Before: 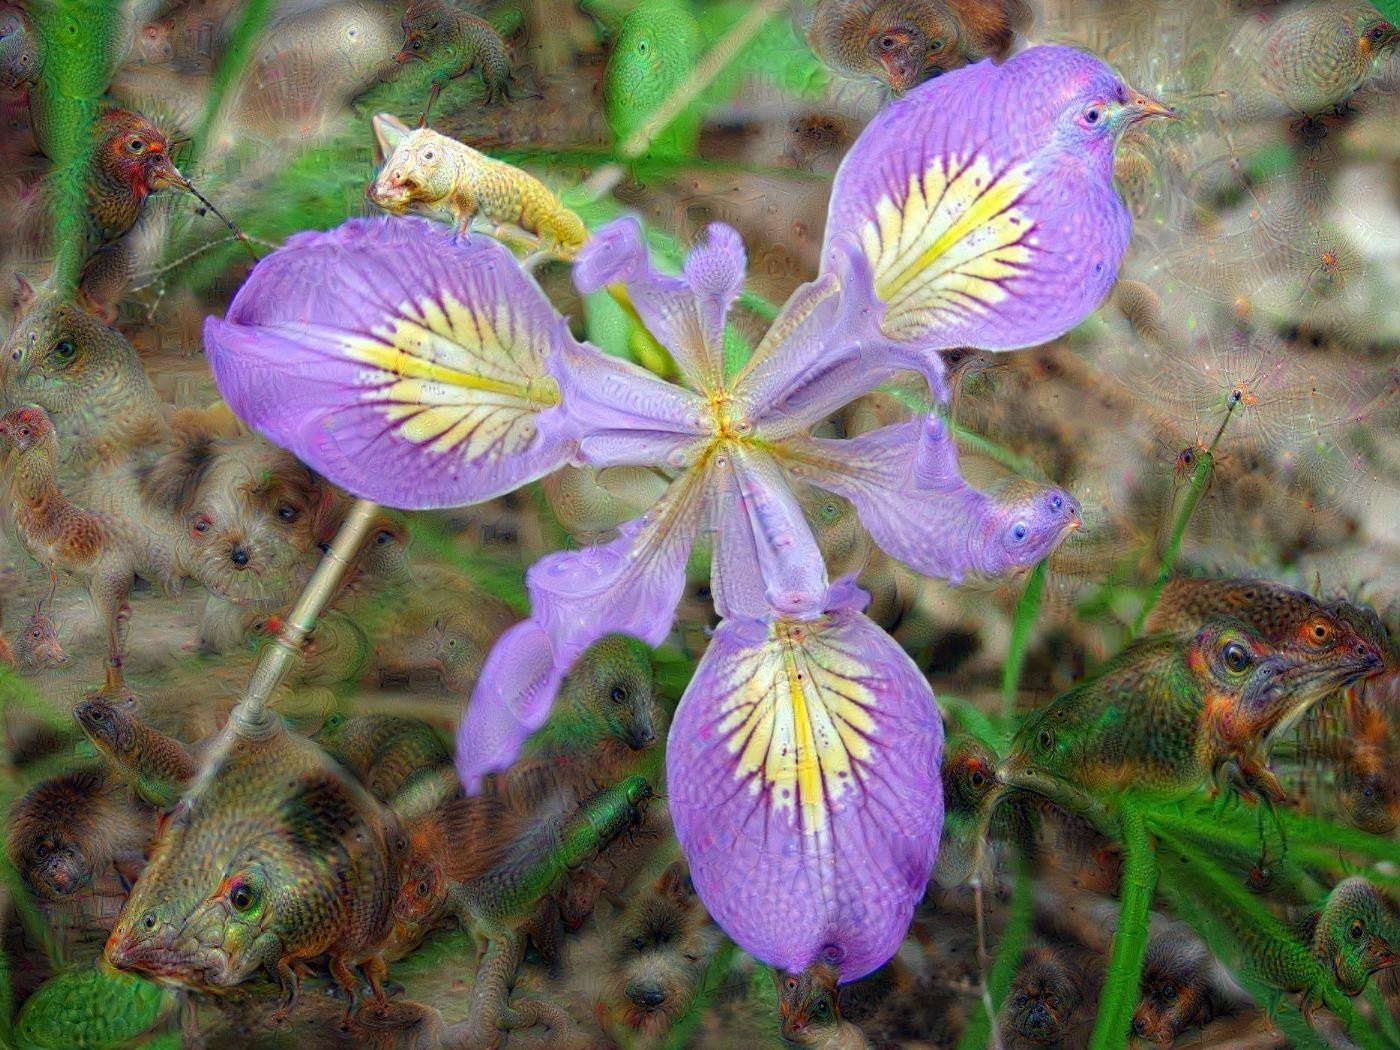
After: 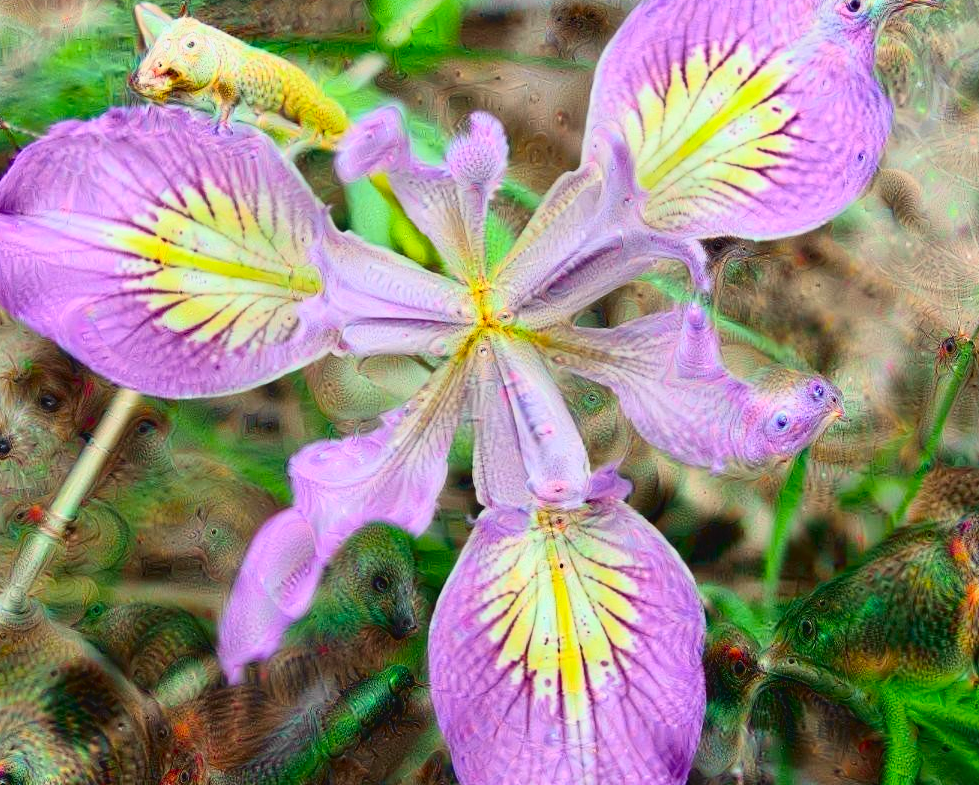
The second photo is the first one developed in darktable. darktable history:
shadows and highlights: highlights color adjustment 0%, low approximation 0.01, soften with gaussian
crop and rotate: left 17.046%, top 10.659%, right 12.989%, bottom 14.553%
tone curve: curves: ch0 [(0, 0.036) (0.037, 0.042) (0.167, 0.143) (0.433, 0.502) (0.531, 0.637) (0.696, 0.825) (0.856, 0.92) (1, 0.98)]; ch1 [(0, 0) (0.424, 0.383) (0.482, 0.459) (0.501, 0.5) (0.522, 0.526) (0.559, 0.563) (0.604, 0.646) (0.715, 0.729) (1, 1)]; ch2 [(0, 0) (0.369, 0.388) (0.45, 0.48) (0.499, 0.502) (0.504, 0.504) (0.512, 0.526) (0.581, 0.595) (0.708, 0.786) (1, 1)], color space Lab, independent channels, preserve colors none
contrast brightness saturation: contrast -0.02, brightness -0.01, saturation 0.03
